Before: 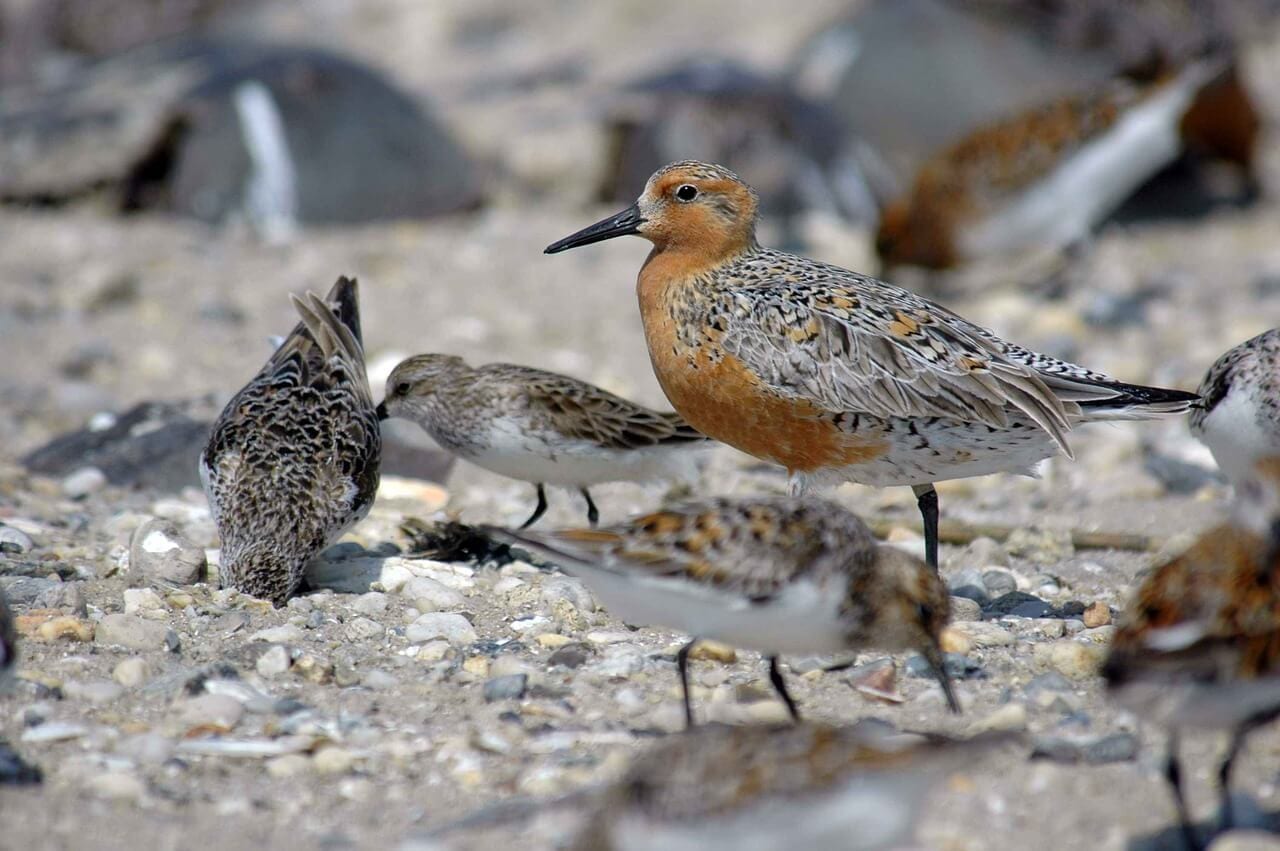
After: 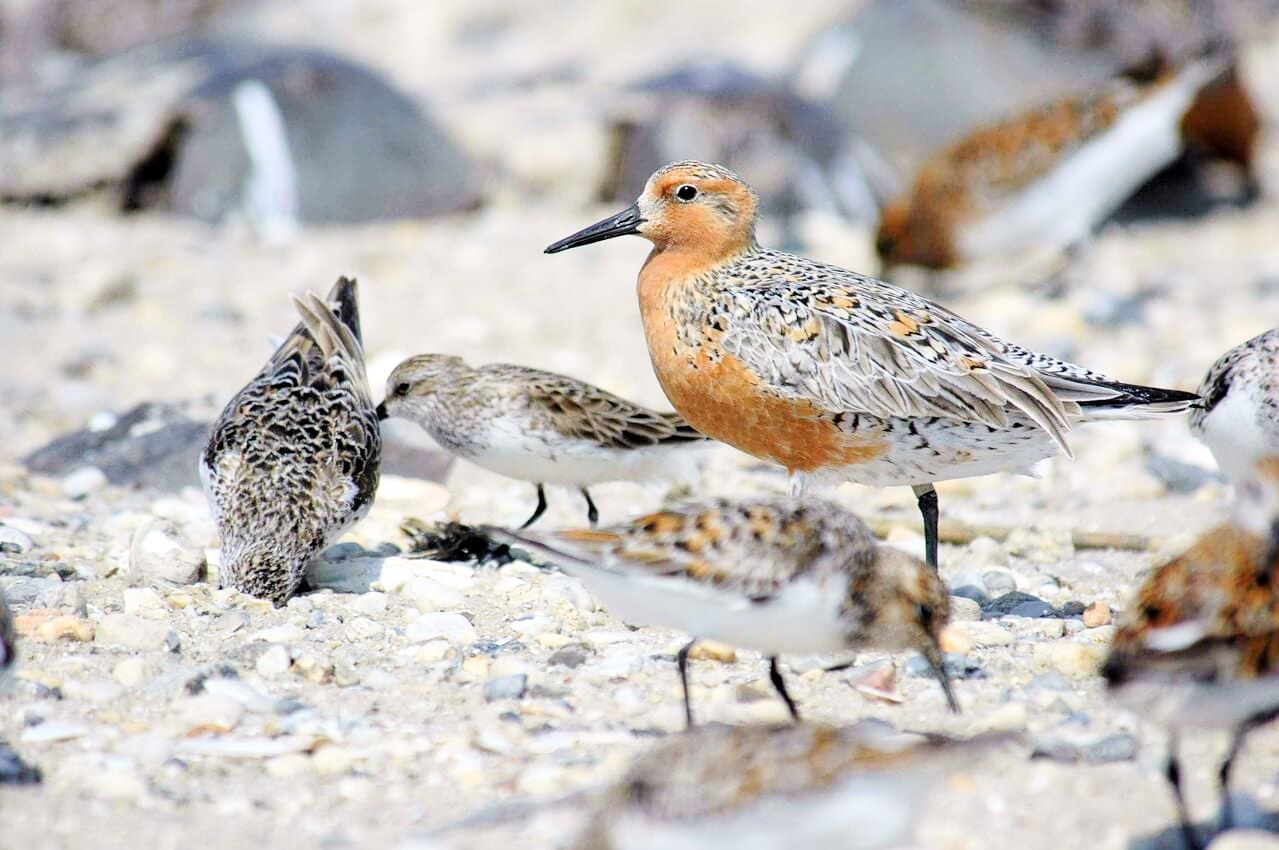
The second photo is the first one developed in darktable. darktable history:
filmic rgb: hardness 4.17
exposure: black level correction 0, exposure 1.6 EV, compensate exposure bias true, compensate highlight preservation false
